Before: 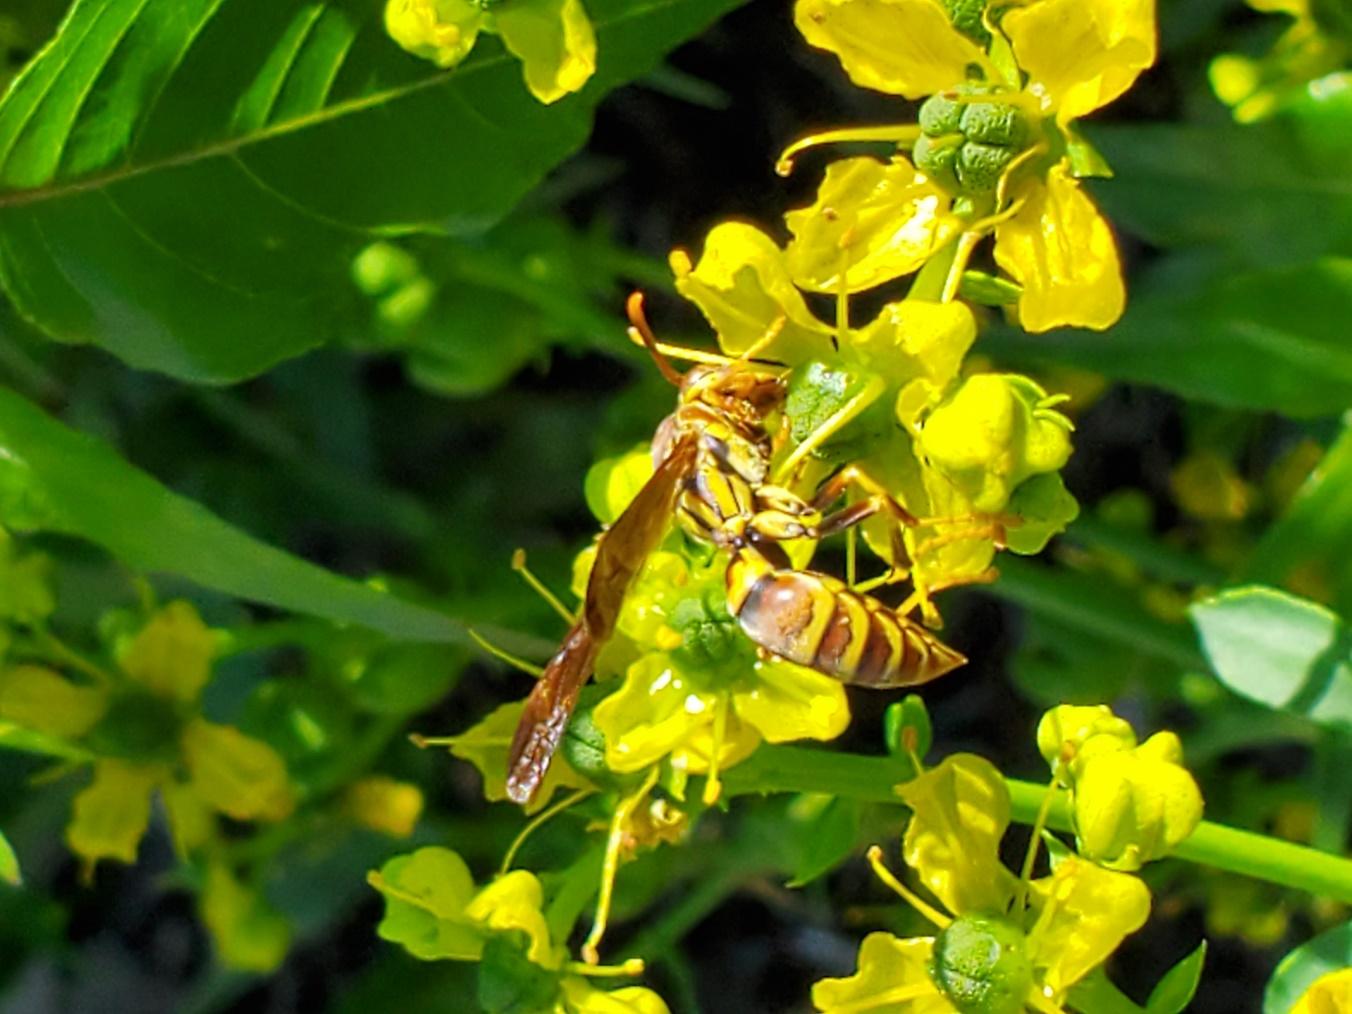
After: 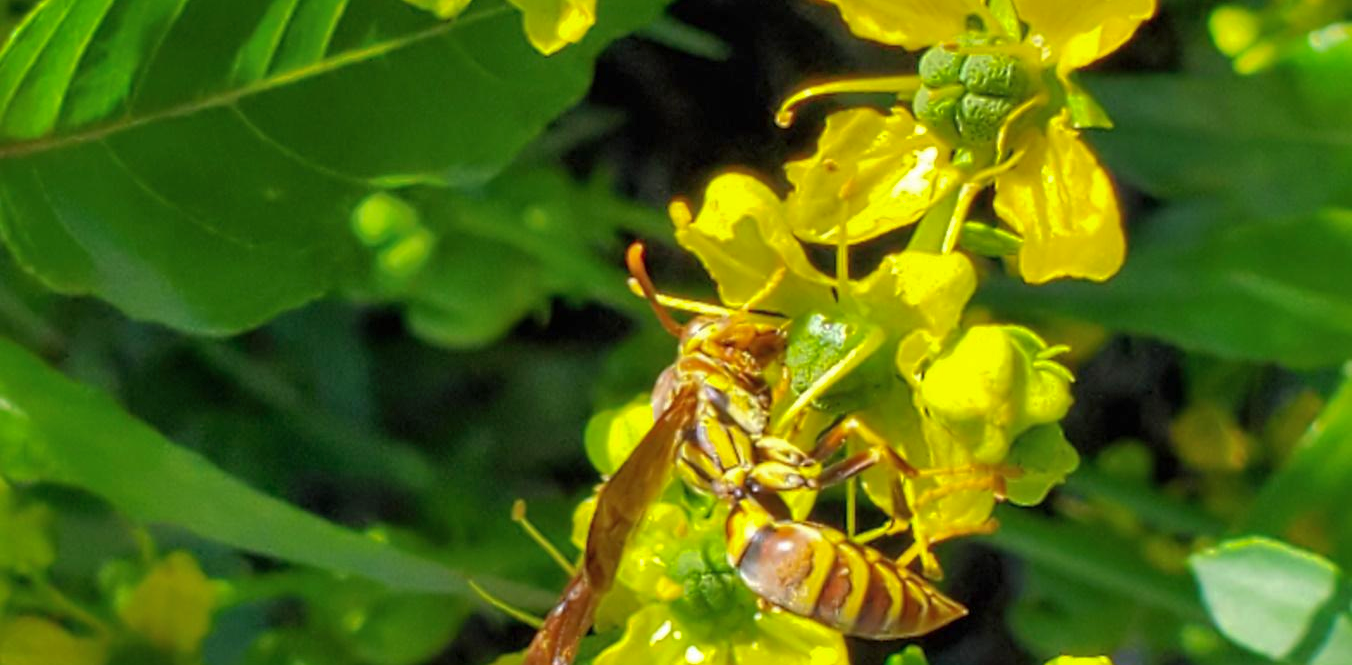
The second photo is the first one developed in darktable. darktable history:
crop and rotate: top 4.848%, bottom 29.503%
shadows and highlights: on, module defaults
